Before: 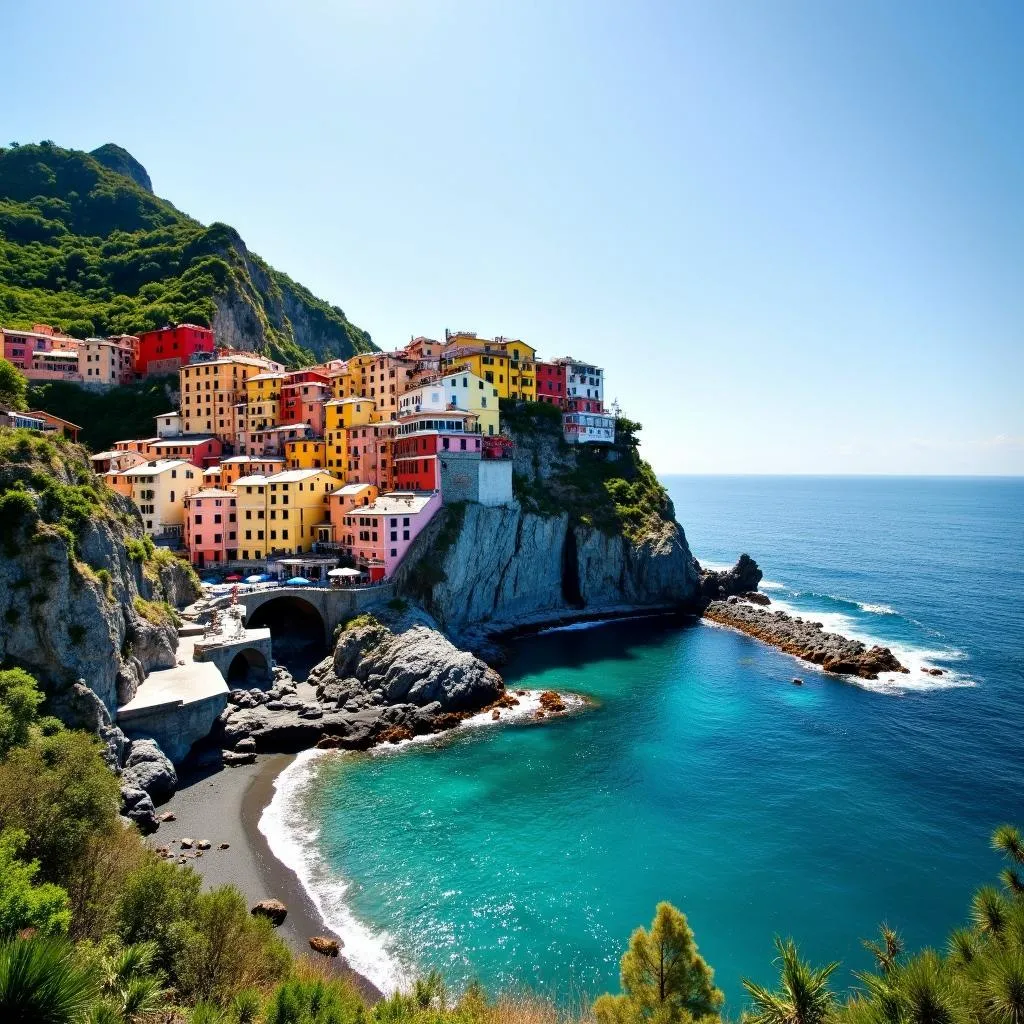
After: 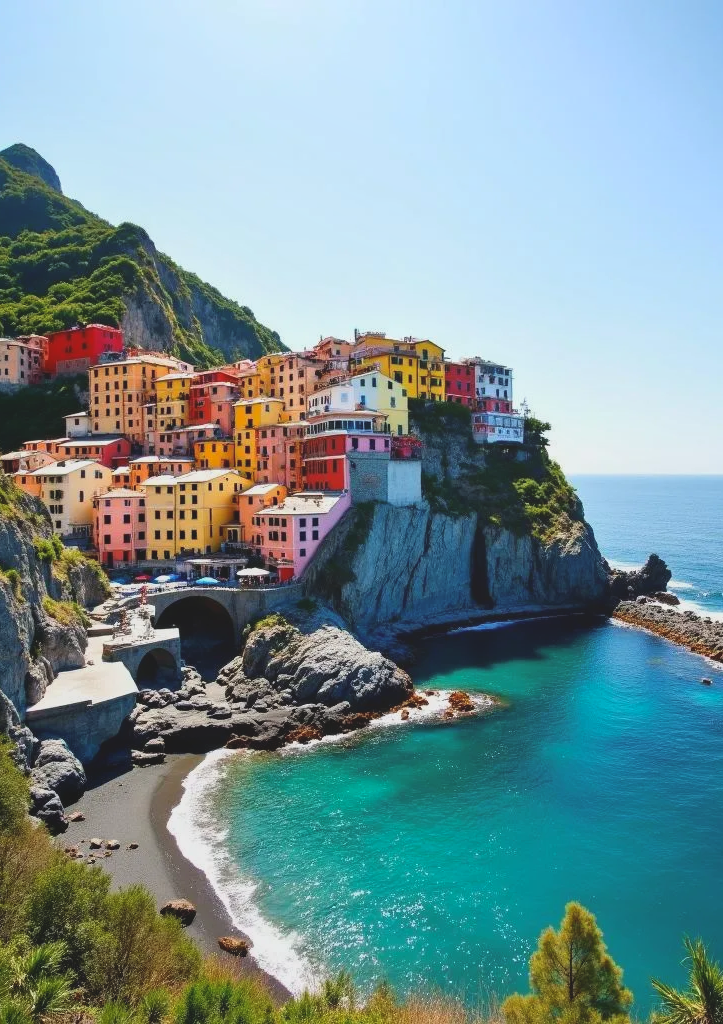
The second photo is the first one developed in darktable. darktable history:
local contrast: highlights 70%, shadows 67%, detail 80%, midtone range 0.331
exposure: black level correction -0.004, exposure 0.048 EV, compensate highlight preservation false
crop and rotate: left 8.97%, right 20.395%
